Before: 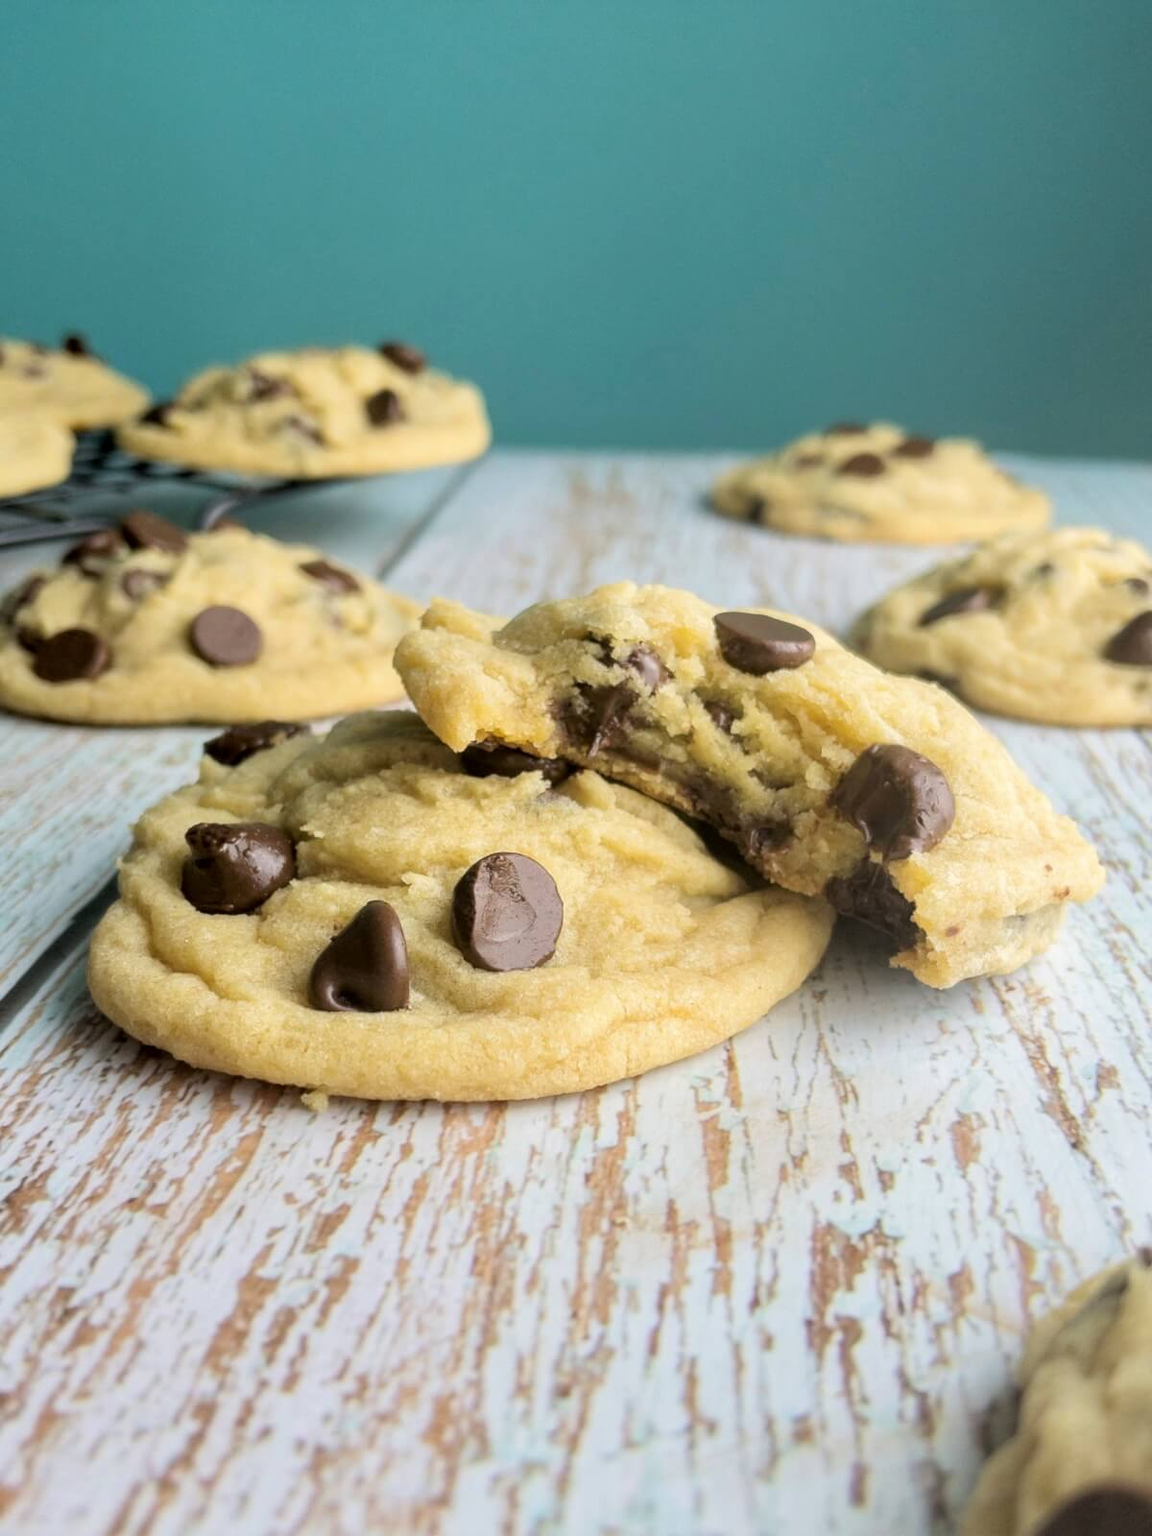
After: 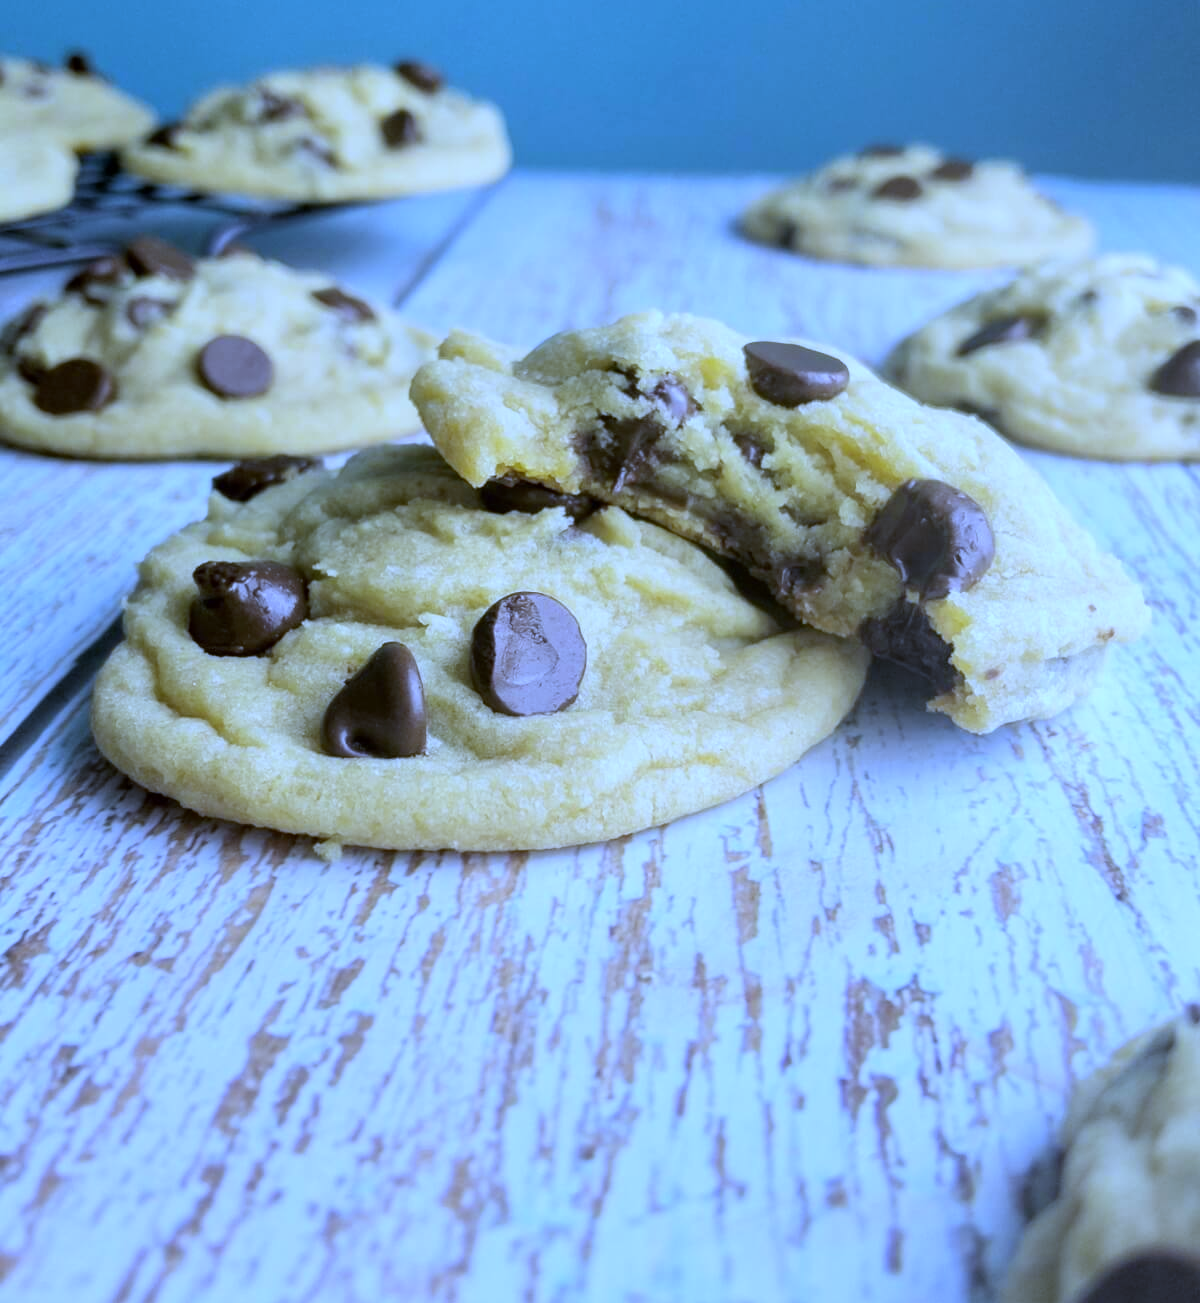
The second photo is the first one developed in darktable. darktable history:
white balance: red 0.766, blue 1.537
crop and rotate: top 18.507%
